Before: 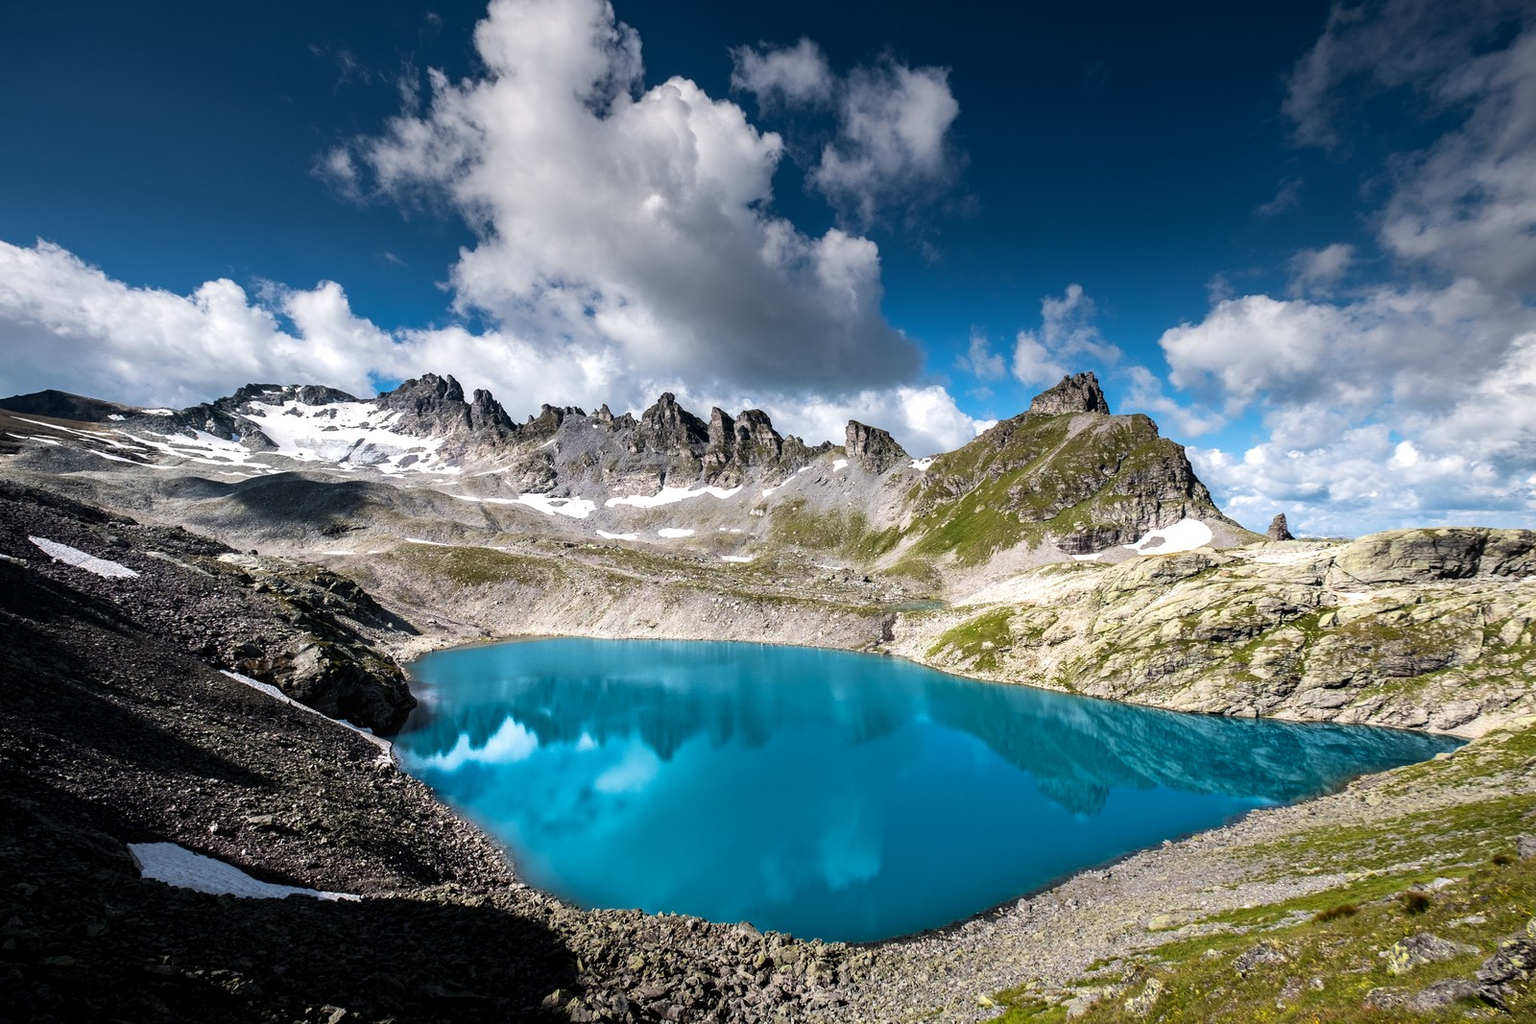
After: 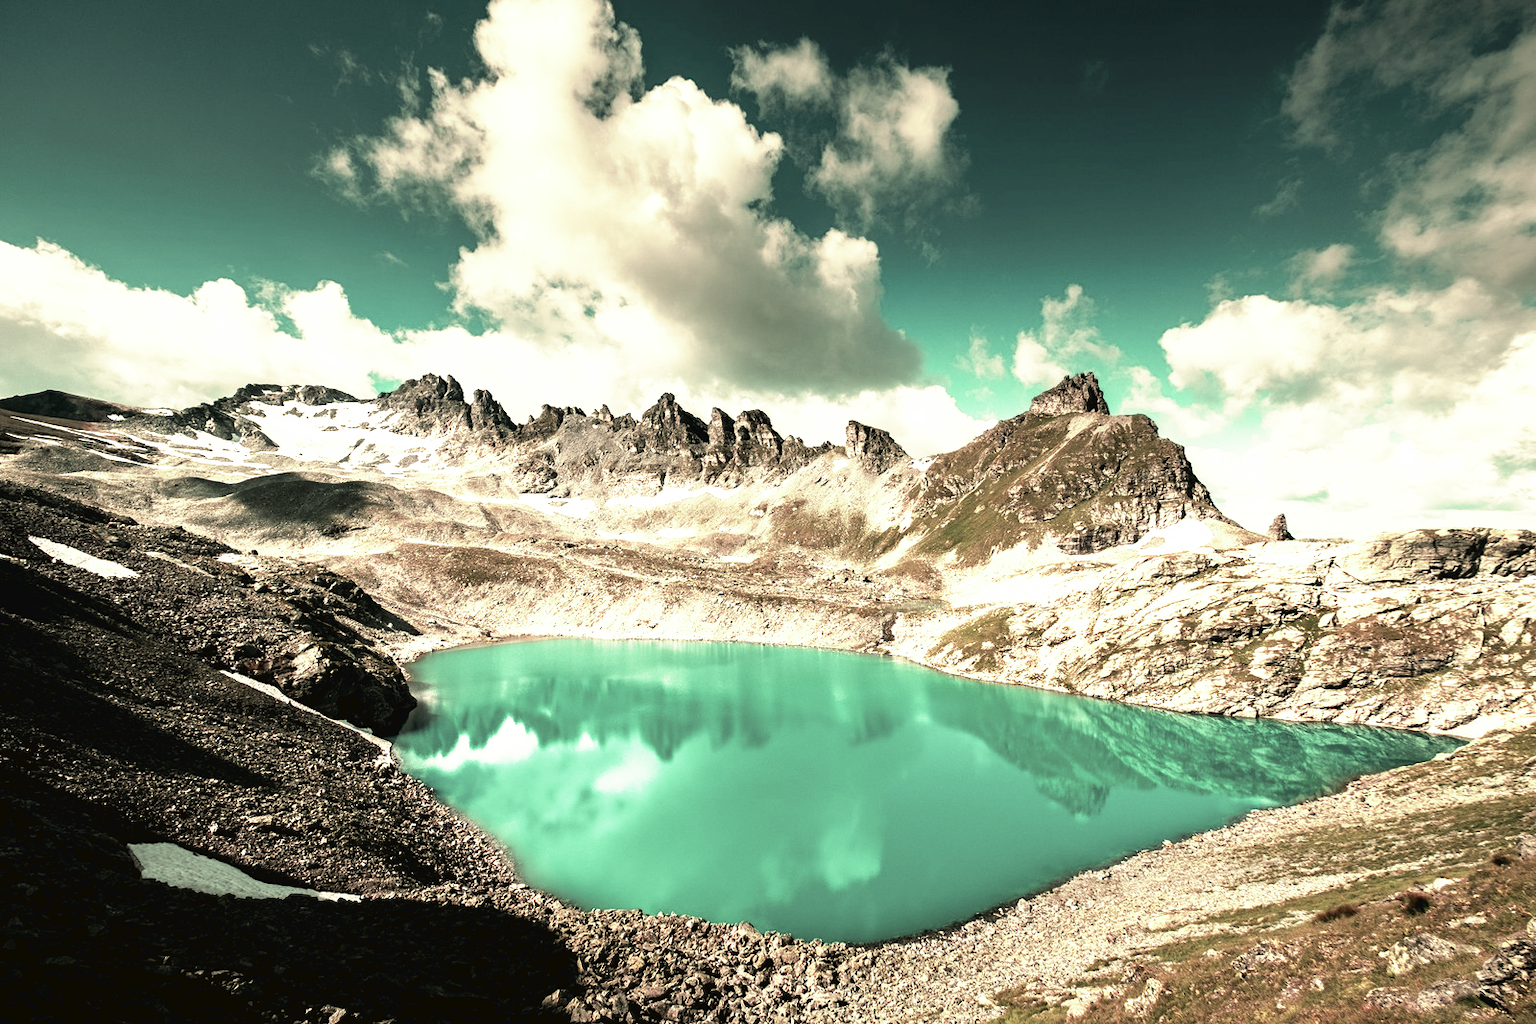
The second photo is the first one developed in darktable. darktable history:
tone curve: curves: ch0 [(0, 0) (0.003, 0.028) (0.011, 0.028) (0.025, 0.026) (0.044, 0.036) (0.069, 0.06) (0.1, 0.101) (0.136, 0.15) (0.177, 0.203) (0.224, 0.271) (0.277, 0.345) (0.335, 0.422) (0.399, 0.515) (0.468, 0.611) (0.543, 0.716) (0.623, 0.826) (0.709, 0.942) (0.801, 0.992) (0.898, 1) (1, 1)], preserve colors none
color look up table: target L [95.82, 95.82, 80.04, 80.97, 76.86, 70.2, 71.94, 69.07, 70.41, 63.31, 56.94, 42.39, 45.02, 18.05, 200.02, 95.82, 66.98, 66.4, 48.17, 47.55, 54.87, 52.84, 25.85, 39.15, 34.45, 26.52, 12.58, 95.69, 63.21, 72.73, 67.18, 38.77, 44.73, 57.88, 48.85, 47.14, 34.87, 37.48, 27.36, 32.55, 21.57, 9.333, 95.69, 80.43, 84.41, 83.13, 64.18, 63.37, 39.04], target a [-41.29, -41.29, -18.93, -12.49, -20.27, -33.35, -10.26, -33.67, -27.74, -11.05, -27.77, -10.18, -21.79, -11.55, 0, -41.29, 4.918, 7.031, 30.4, 28.37, 24.57, 12.14, 39.73, 32.23, 13.89, 40.09, 26.73, -42.9, 16.65, -7.911, 7.884, 38.32, 34.22, -21.99, -2.448, -16.91, -0.59, 18.83, 19.9, 38.14, -0.693, -3.428, -42.9, -14.24, -7.104, -5.207, -26.96, -25.35, -16.8], target b [24.39, 24.39, 26.66, 21.33, 5.689, 34.97, 35.32, 31.41, 18.04, 23.14, 30.82, 21.45, 19.73, 11.97, 0, 24.39, 25.34, 20.12, 9.308, 24.05, 13.14, 26.04, 23.02, 21.19, 17.3, 19.25, 13.63, 28.08, 2.304, 9.9, 10.16, -7.247, -5.74, 5.244, 3.977, -2.016, 9.317, -6.177, -16, 0.431, -16.57, -3.571, 28.08, -2.905, 3.79, 12.57, 14.14, 8.581, 6.91], num patches 49
